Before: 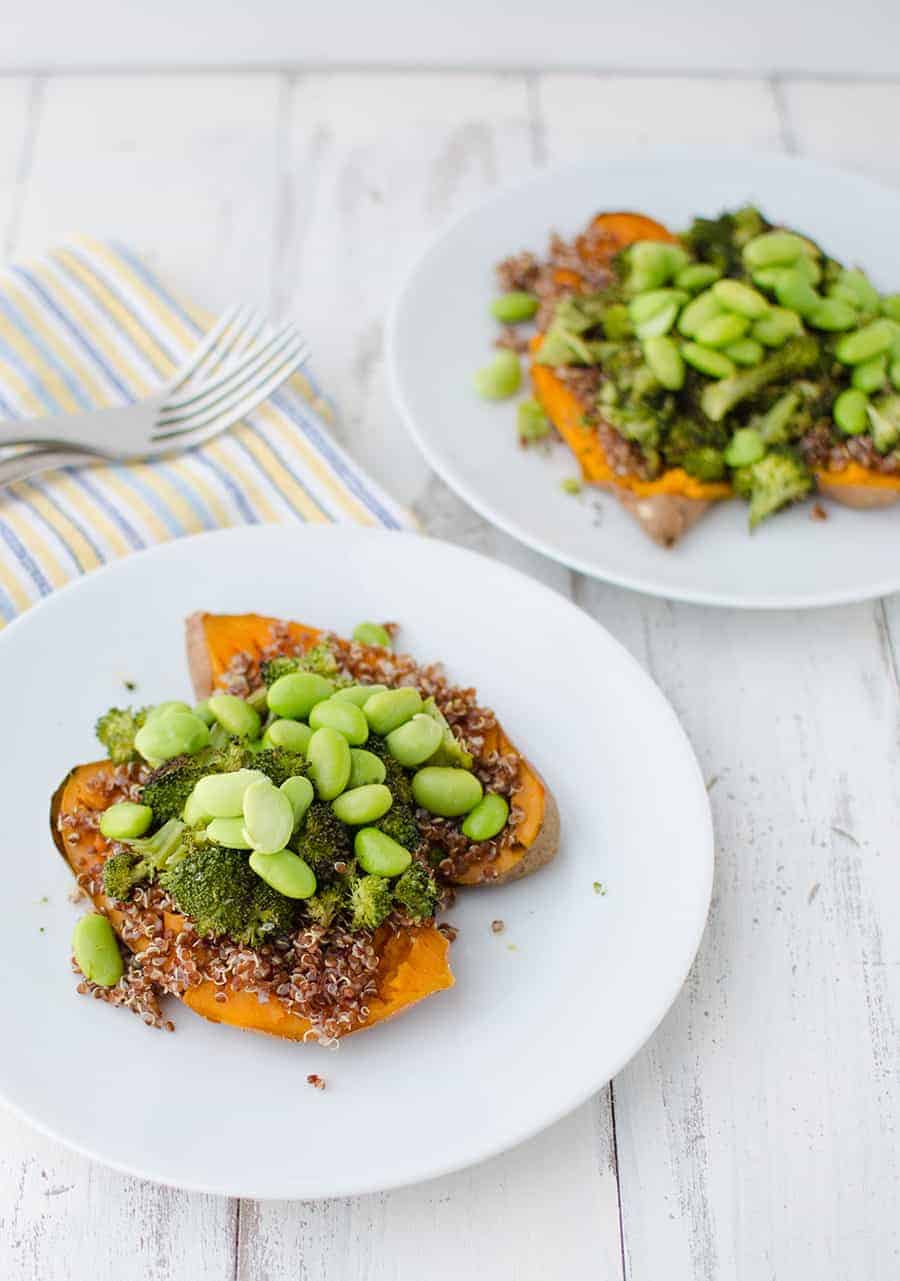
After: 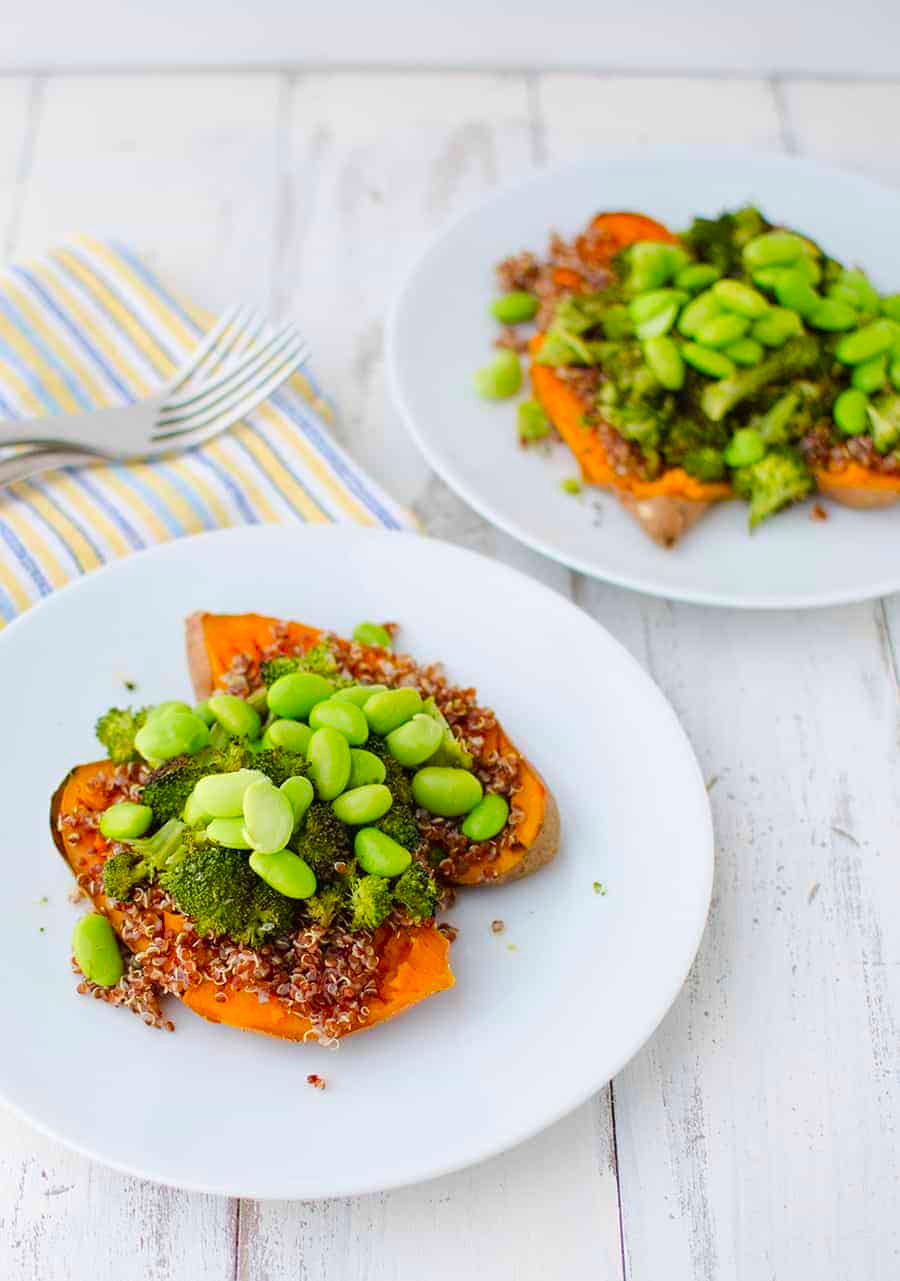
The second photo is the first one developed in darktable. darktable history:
contrast brightness saturation: saturation 0.513
